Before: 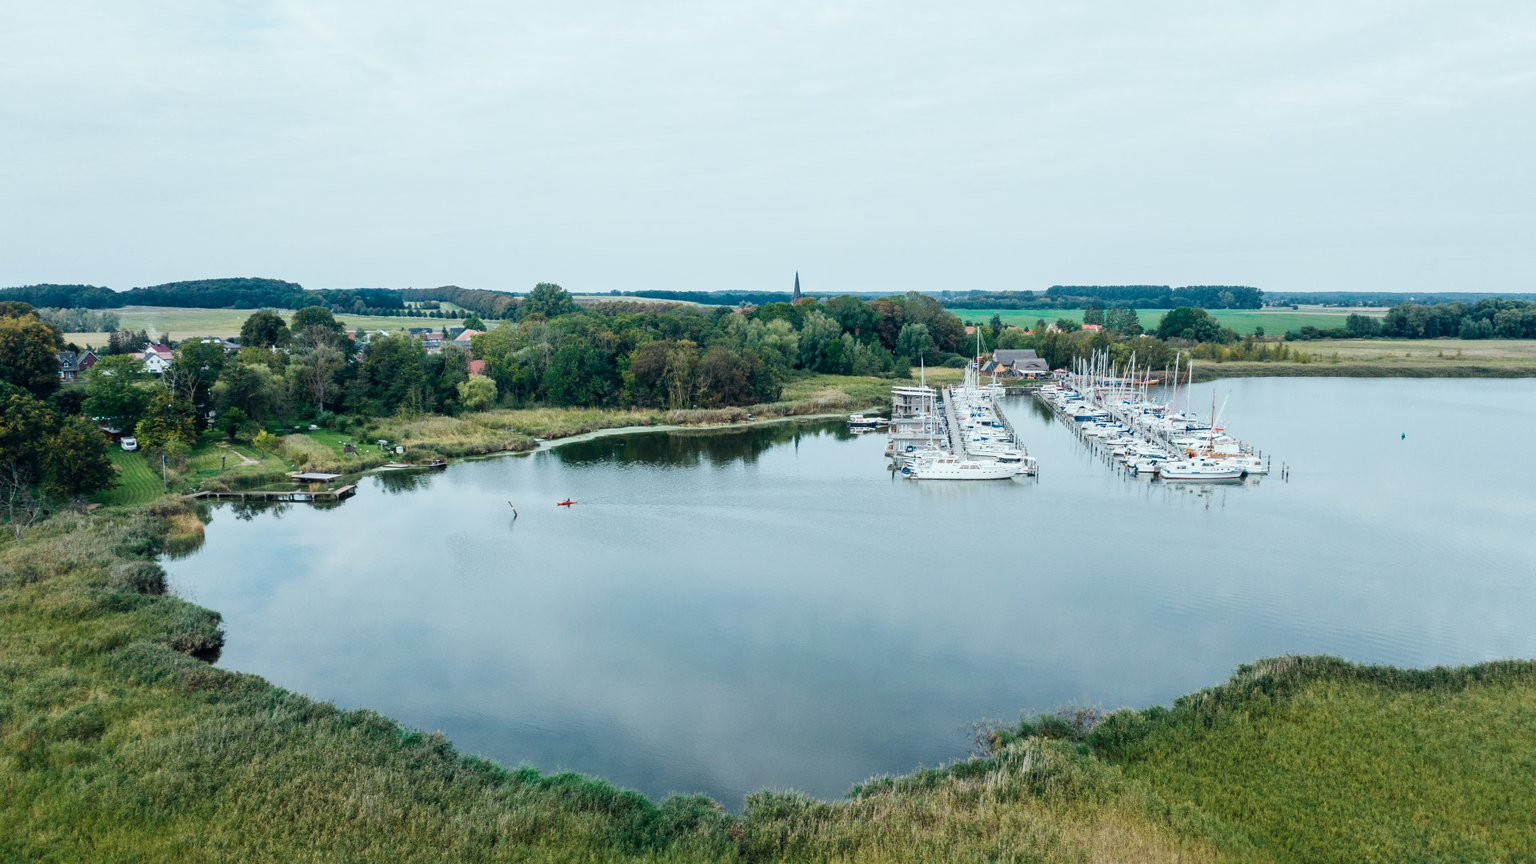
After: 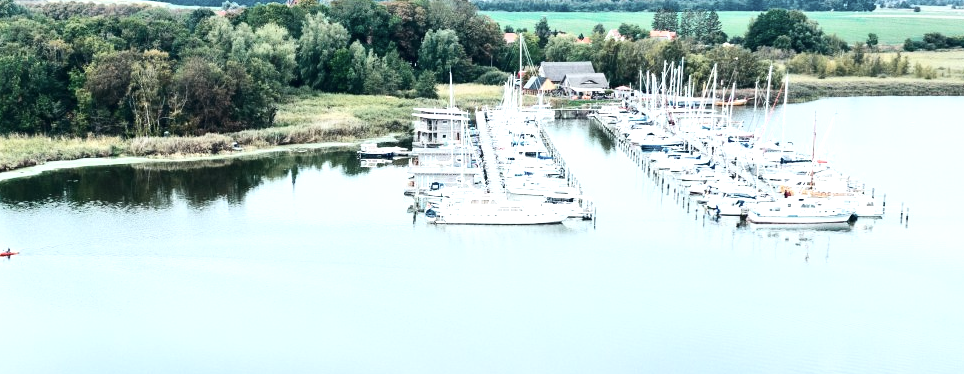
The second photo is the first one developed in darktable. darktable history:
contrast brightness saturation: contrast 0.25, saturation -0.31
base curve: curves: ch0 [(0, 0) (0.283, 0.295) (1, 1)], preserve colors none
crop: left 36.607%, top 34.735%, right 13.146%, bottom 30.611%
exposure: black level correction 0, exposure 0.9 EV, compensate highlight preservation false
